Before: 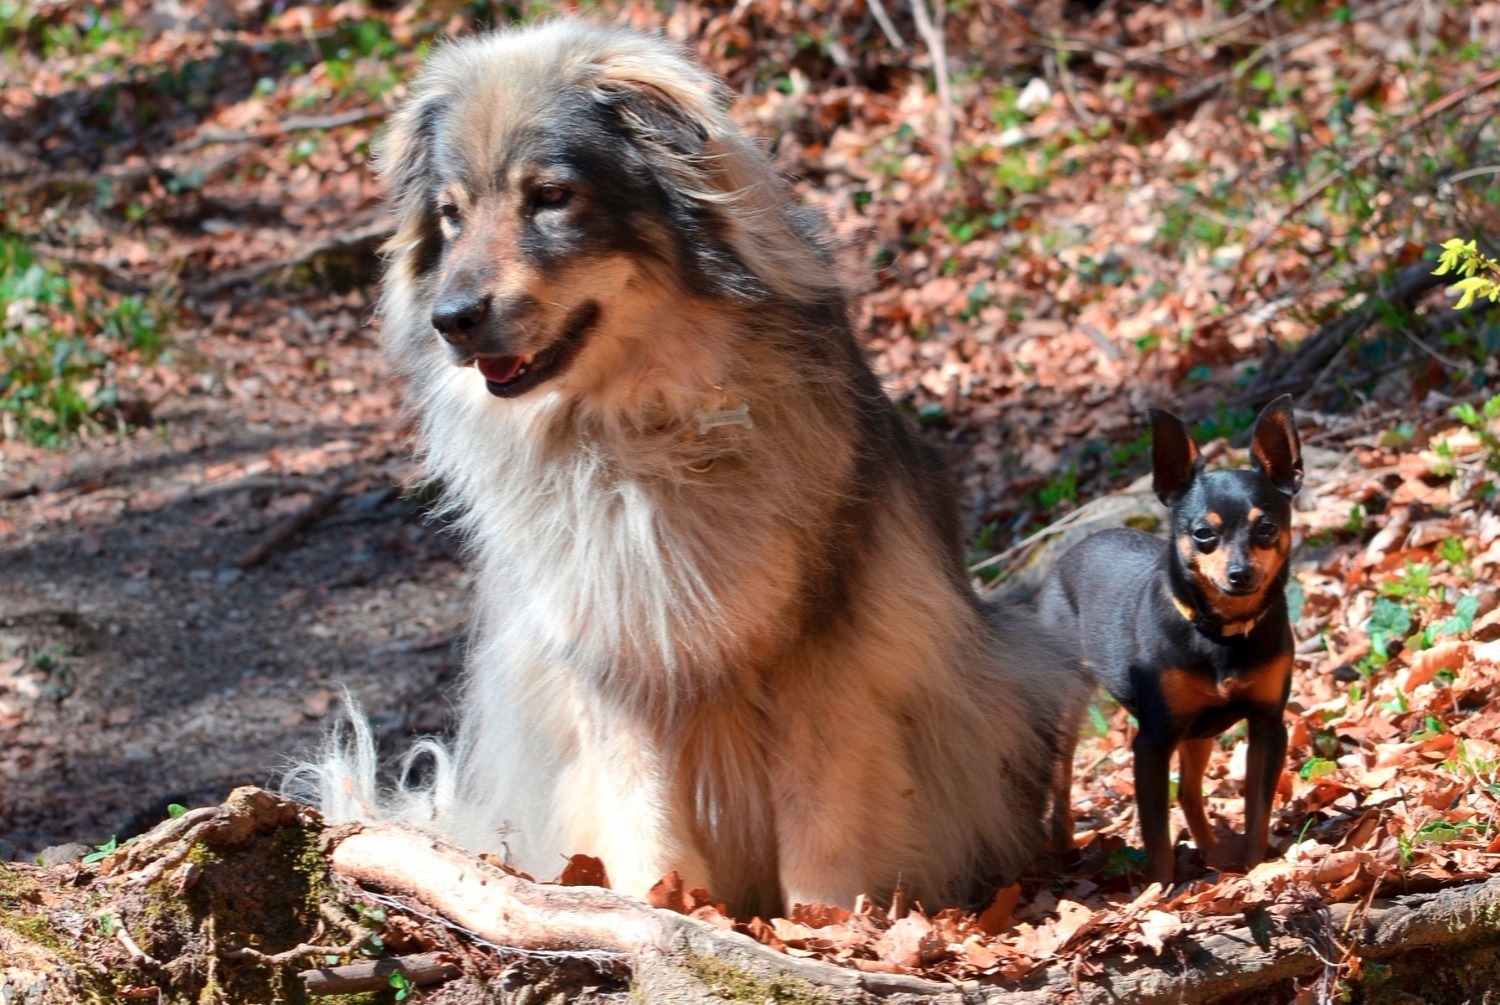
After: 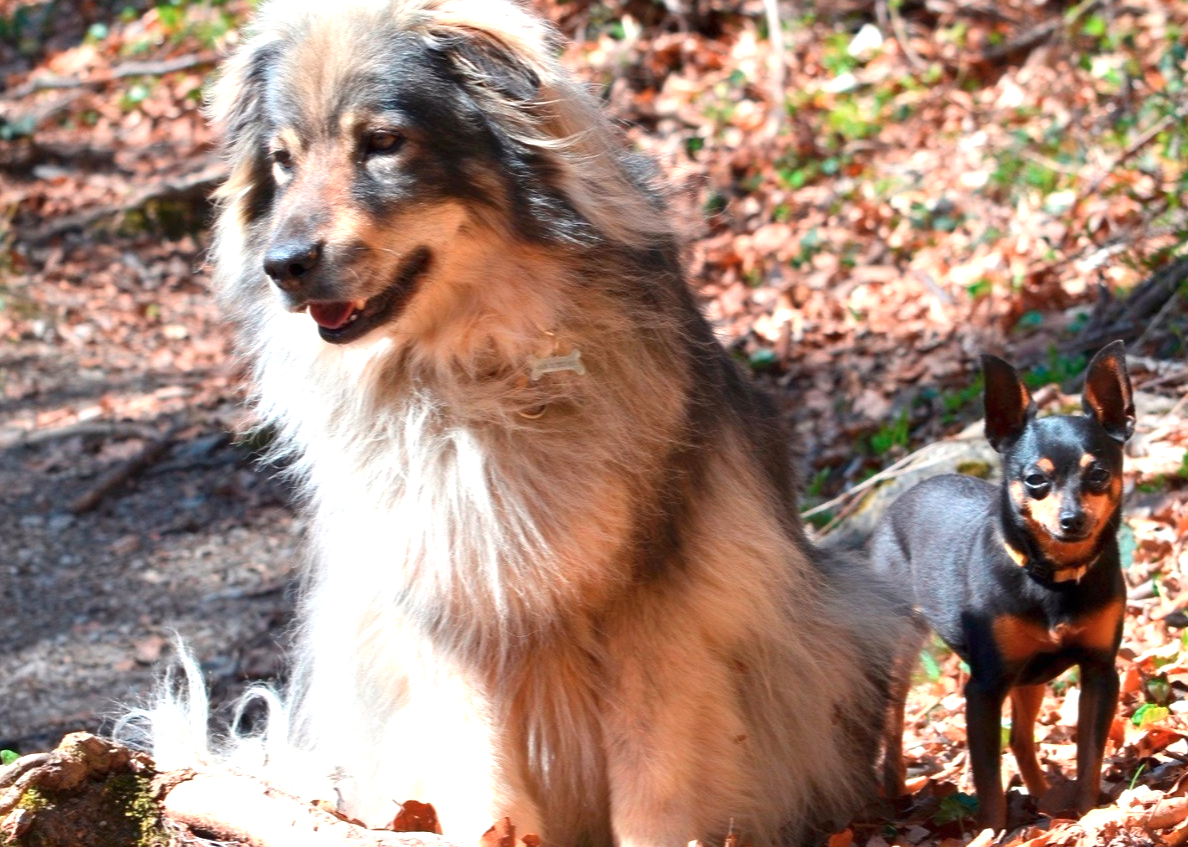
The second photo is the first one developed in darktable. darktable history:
crop: left 11.225%, top 5.381%, right 9.565%, bottom 10.314%
exposure: black level correction 0, exposure 0.7 EV, compensate exposure bias true, compensate highlight preservation false
